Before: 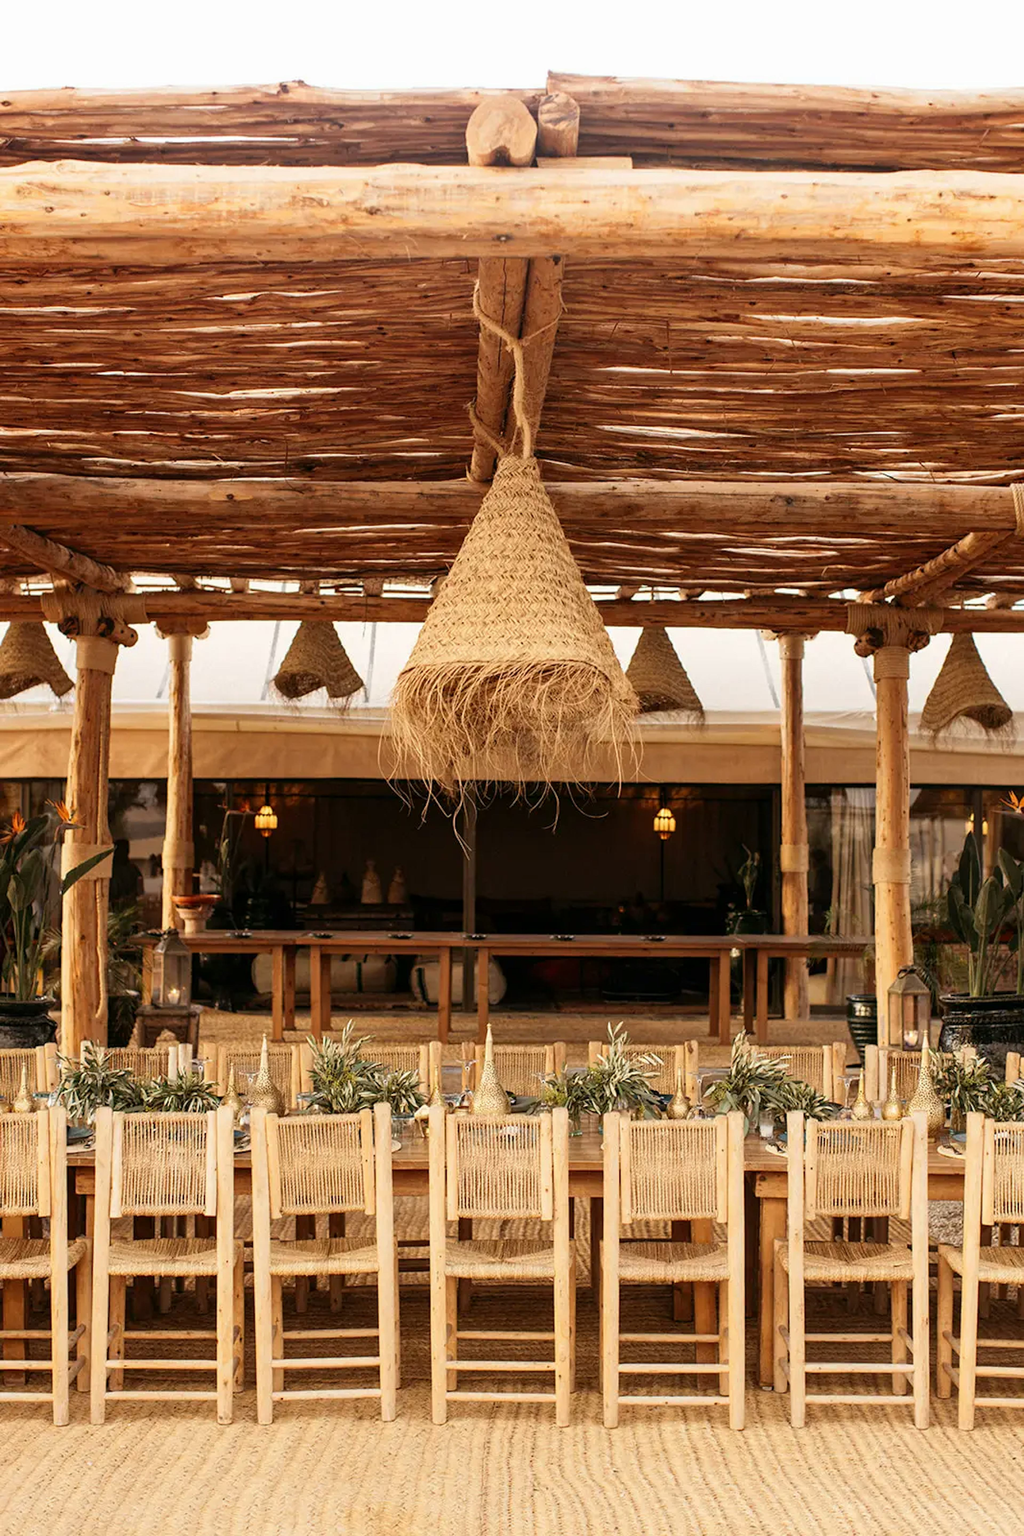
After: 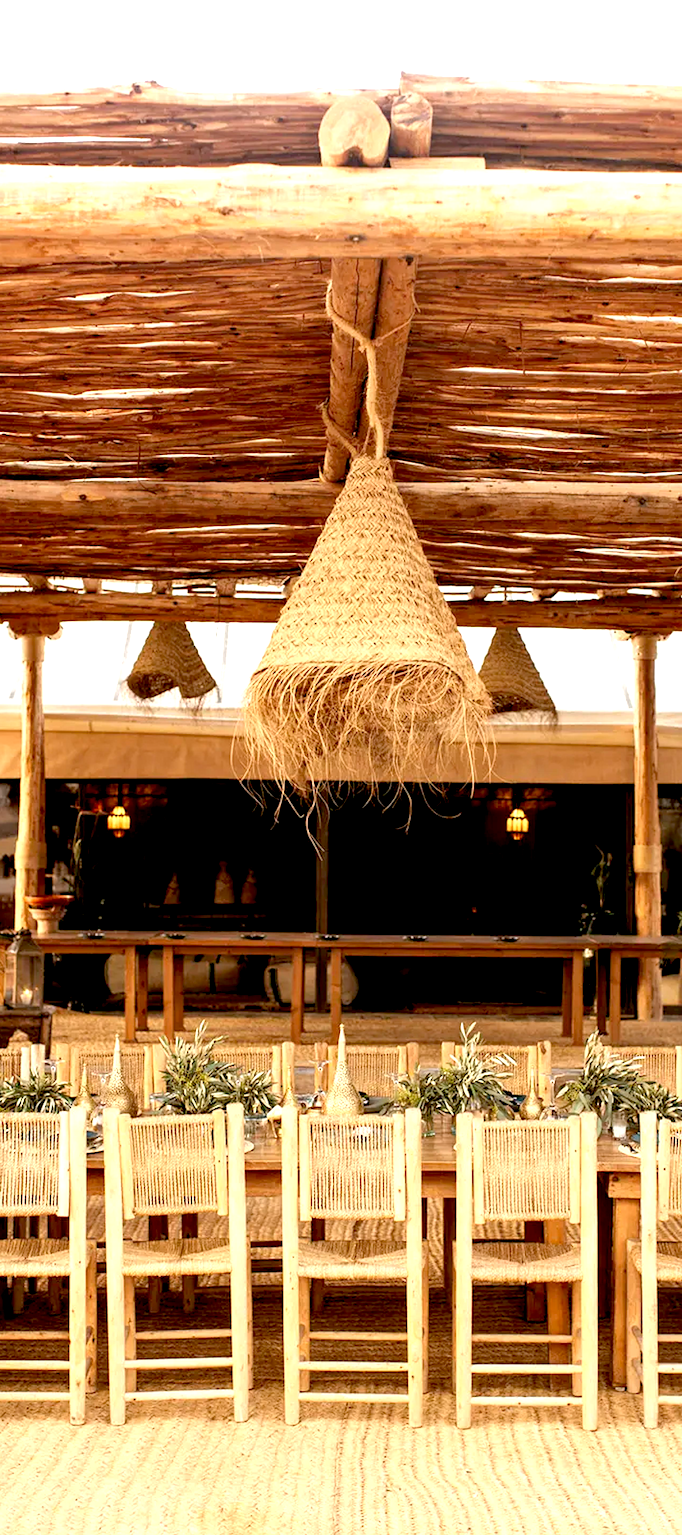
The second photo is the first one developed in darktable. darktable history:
crop and rotate: left 14.436%, right 18.898%
exposure: black level correction 0.012, exposure 0.7 EV, compensate exposure bias true, compensate highlight preservation false
